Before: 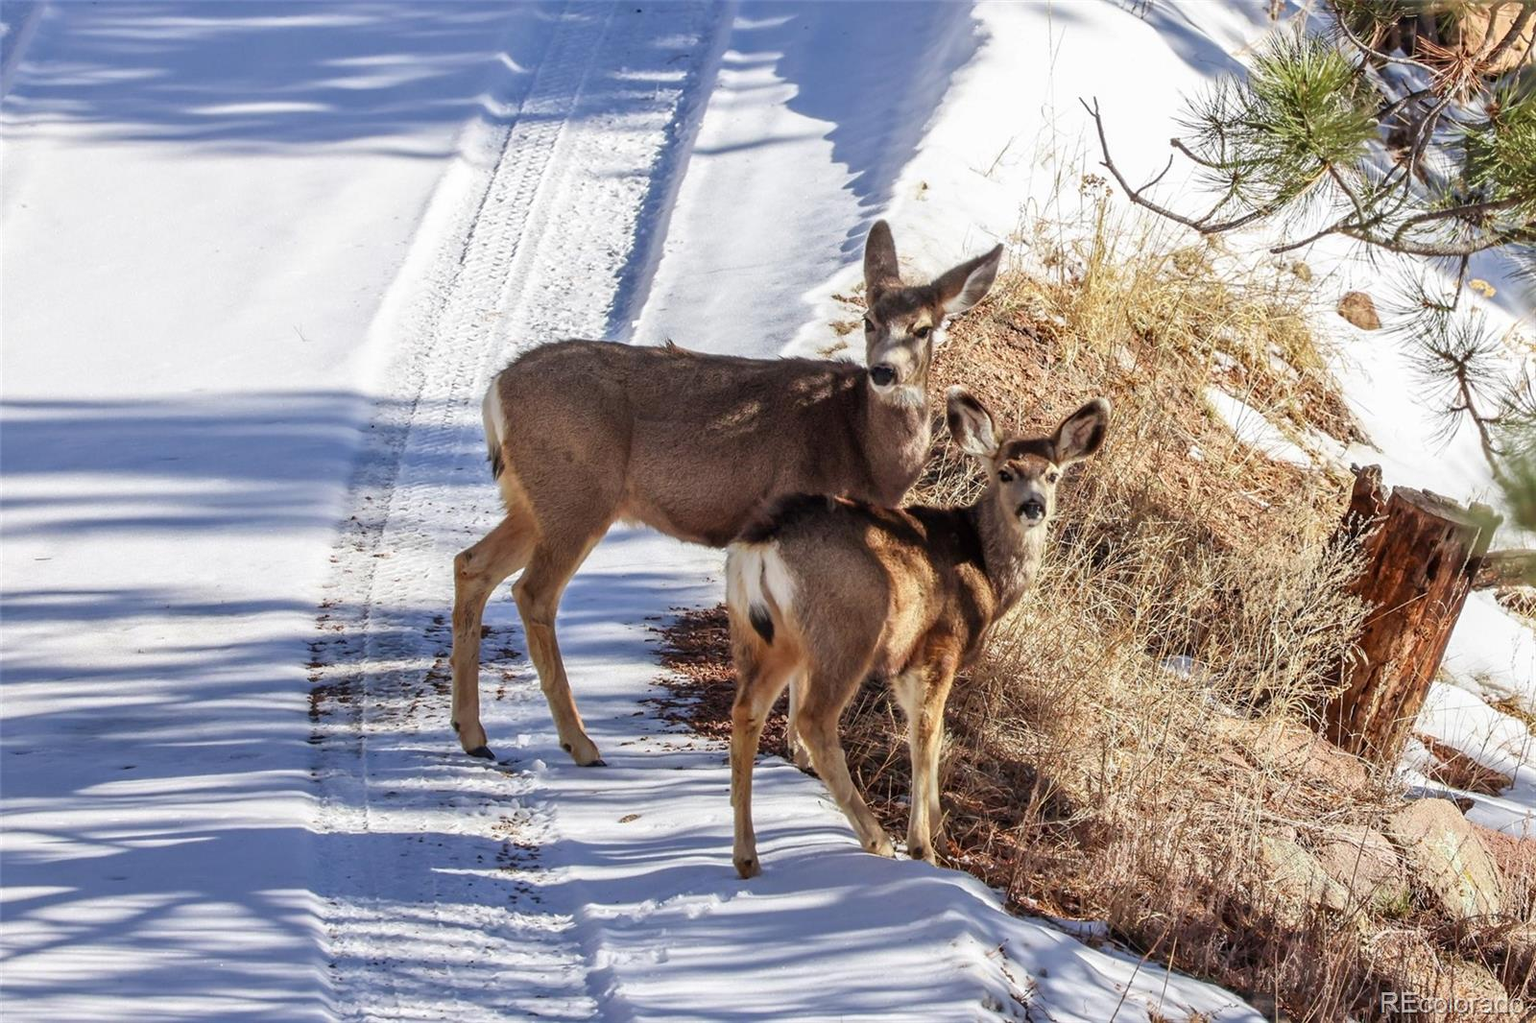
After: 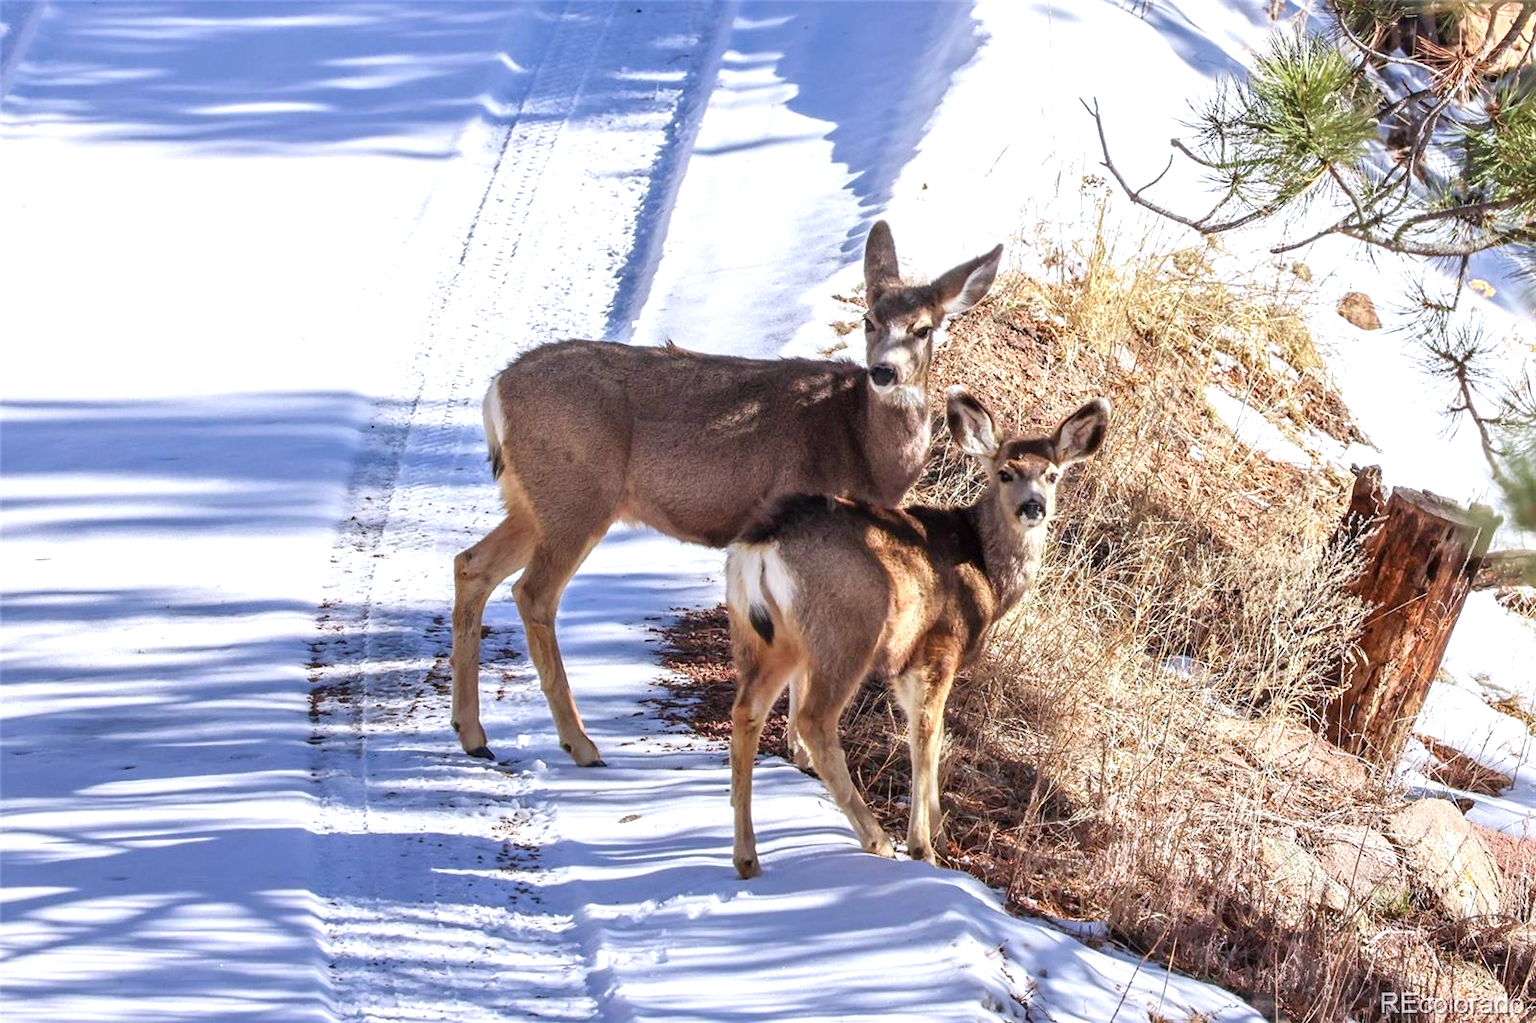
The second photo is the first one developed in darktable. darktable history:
color calibration: illuminant as shot in camera, x 0.358, y 0.373, temperature 4628.91 K
exposure: black level correction 0, exposure 0.499 EV, compensate highlight preservation false
